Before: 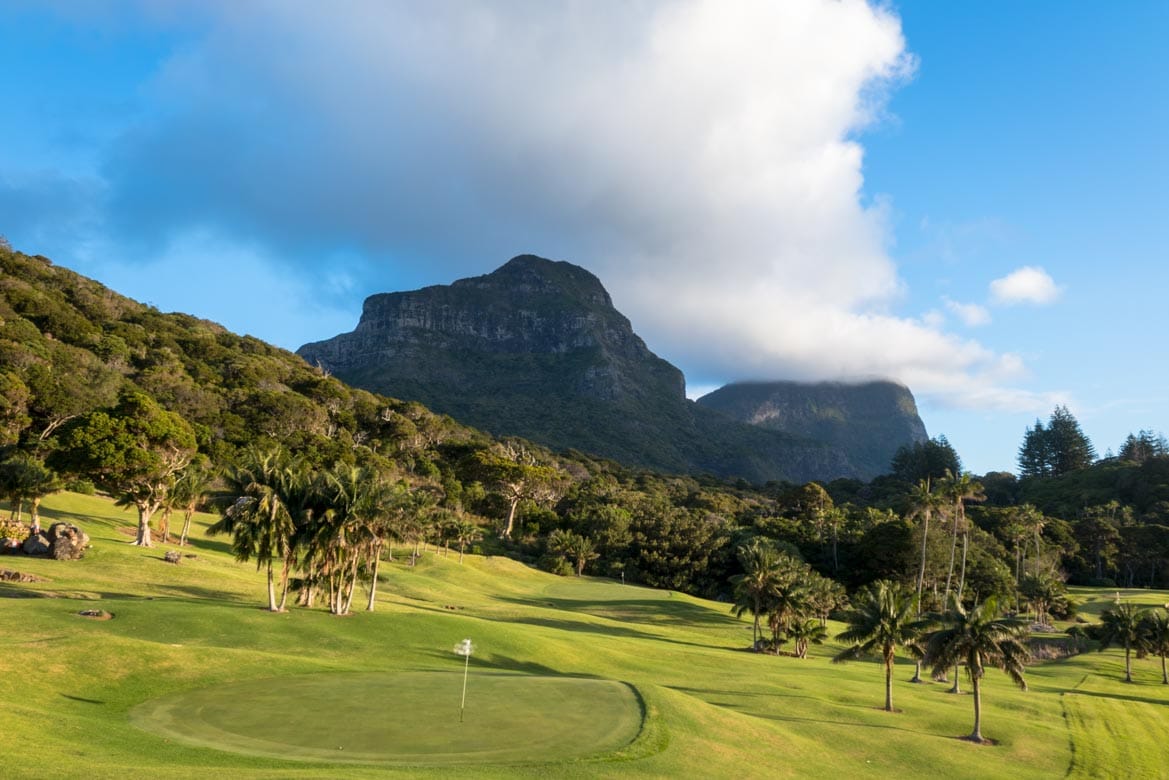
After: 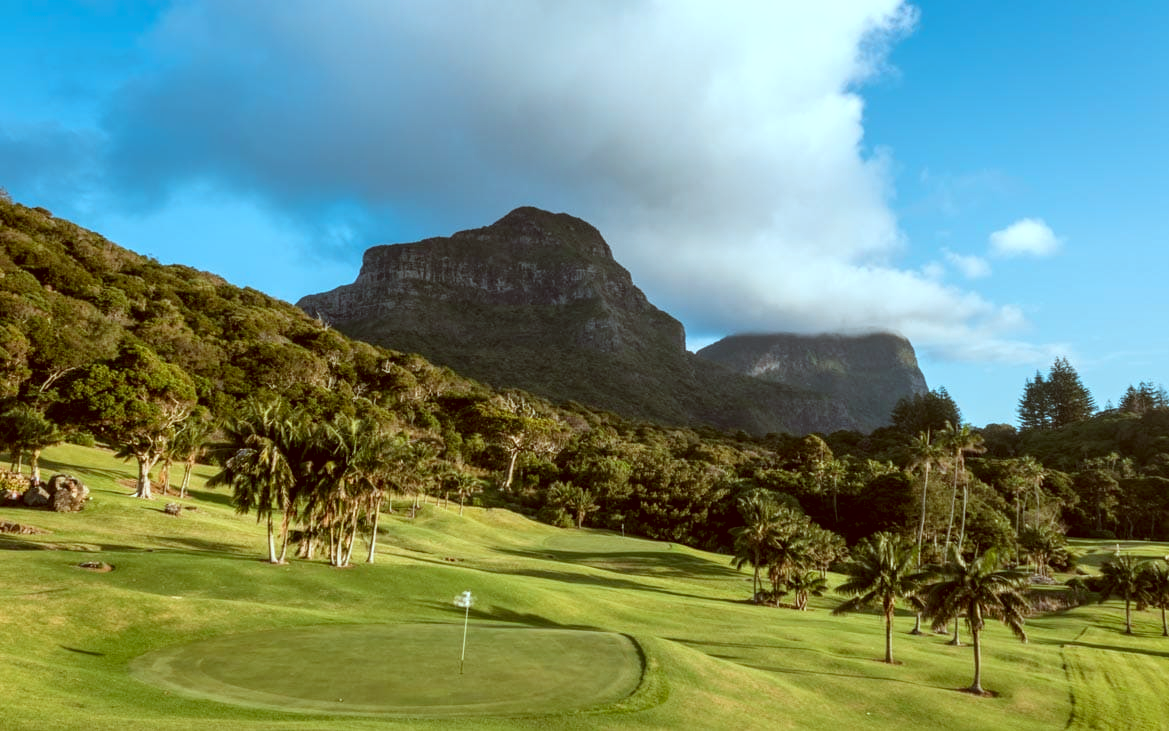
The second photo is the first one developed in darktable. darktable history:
color correction: highlights a* -14.62, highlights b* -16.22, shadows a* 10.12, shadows b* 29.4
crop and rotate: top 6.25%
local contrast: on, module defaults
color balance rgb: shadows lift › hue 87.51°, highlights gain › chroma 1.62%, highlights gain › hue 55.1°, global offset › chroma 0.1%, global offset › hue 253.66°, linear chroma grading › global chroma 0.5%
